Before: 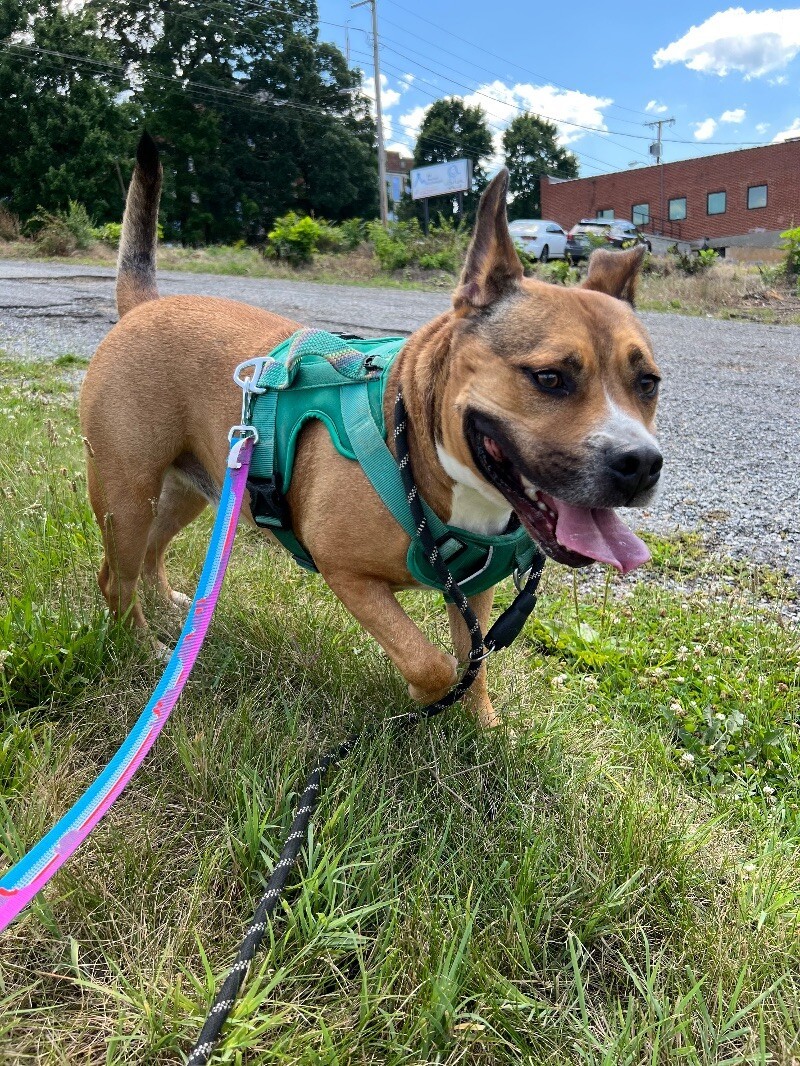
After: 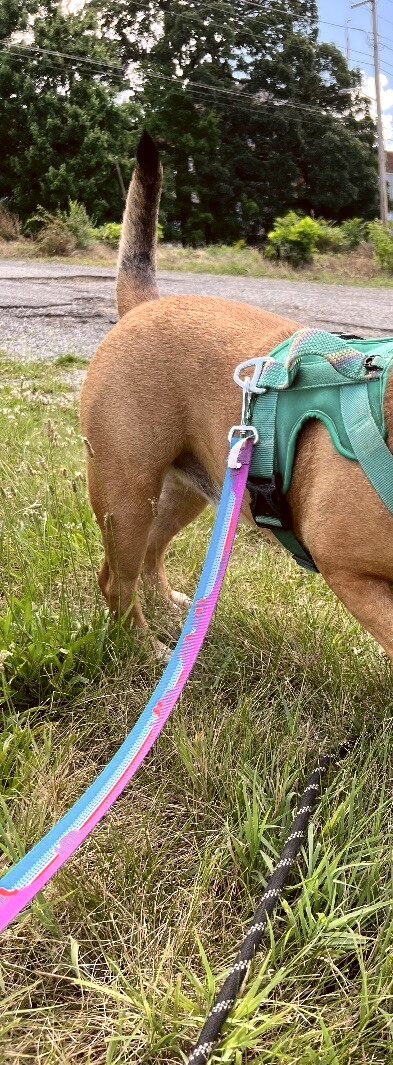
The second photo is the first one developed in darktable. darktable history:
color correction: highlights a* 6.27, highlights b* 8.19, shadows a* 5.94, shadows b* 7.23, saturation 0.9
shadows and highlights: radius 110.86, shadows 51.09, white point adjustment 9.16, highlights -4.17, highlights color adjustment 32.2%, soften with gaussian
crop and rotate: left 0%, top 0%, right 50.845%
